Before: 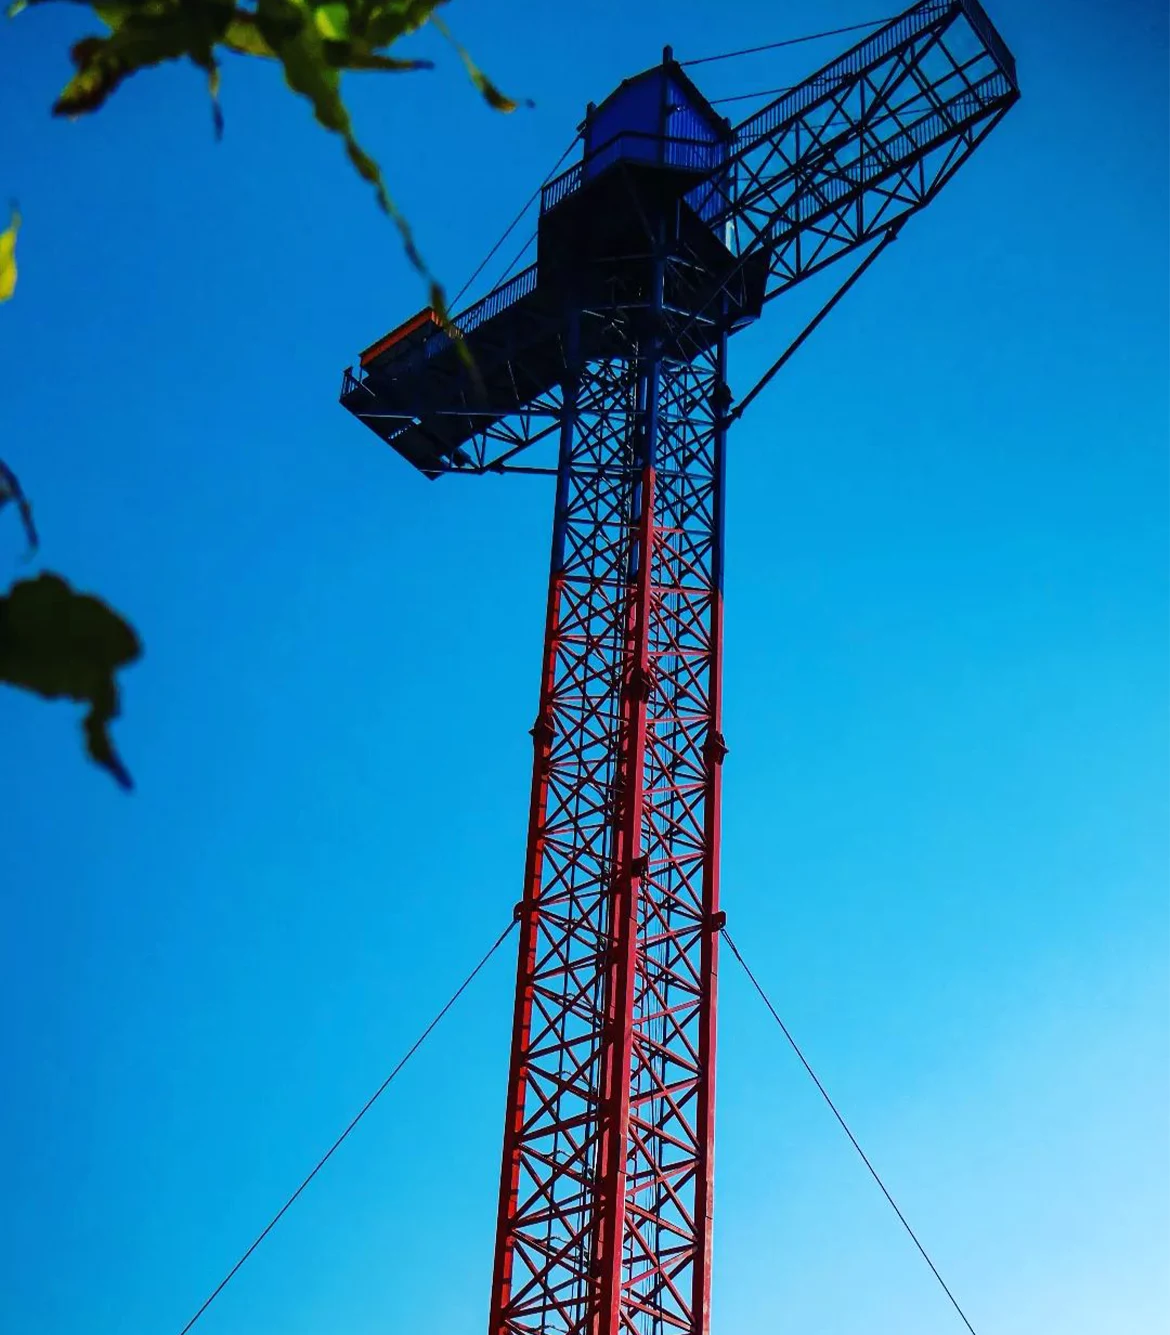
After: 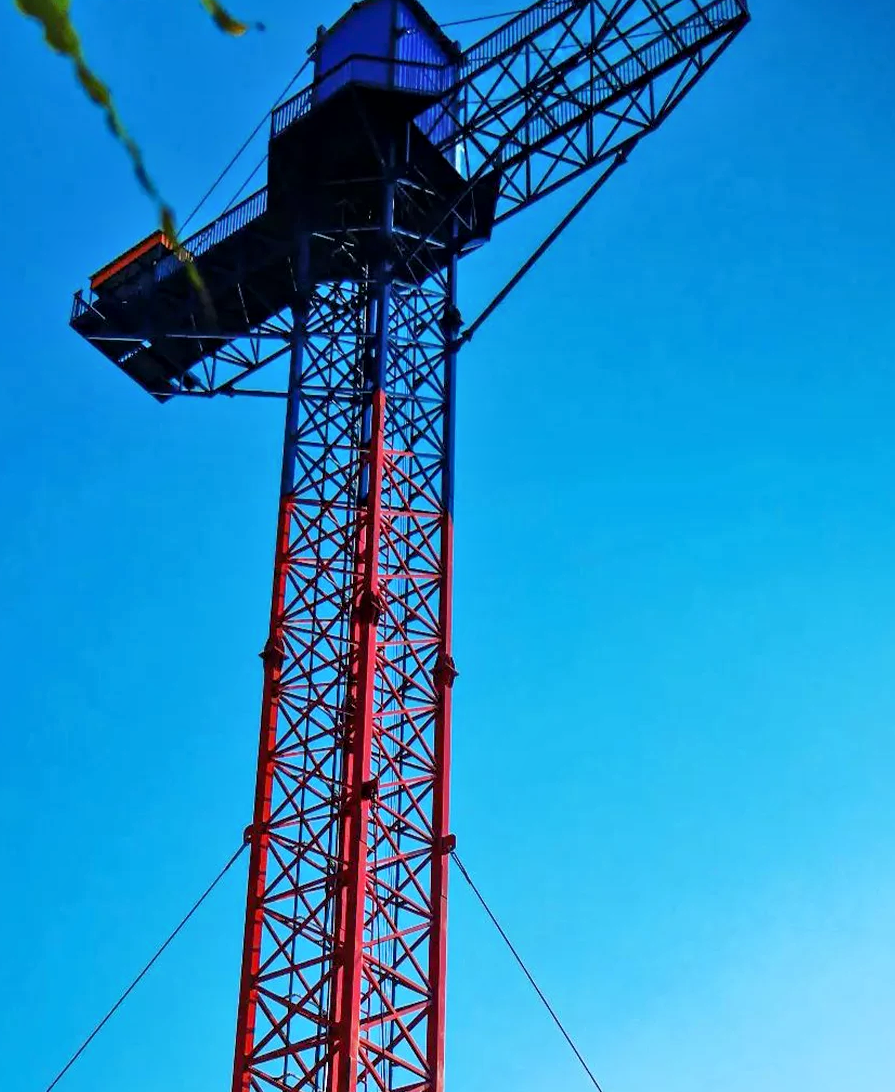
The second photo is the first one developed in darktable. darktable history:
local contrast: mode bilateral grid, contrast 25, coarseness 50, detail 123%, midtone range 0.2
tone equalizer: -7 EV 0.15 EV, -6 EV 0.6 EV, -5 EV 1.15 EV, -4 EV 1.33 EV, -3 EV 1.15 EV, -2 EV 0.6 EV, -1 EV 0.15 EV, mask exposure compensation -0.5 EV
crop: left 23.095%, top 5.827%, bottom 11.854%
